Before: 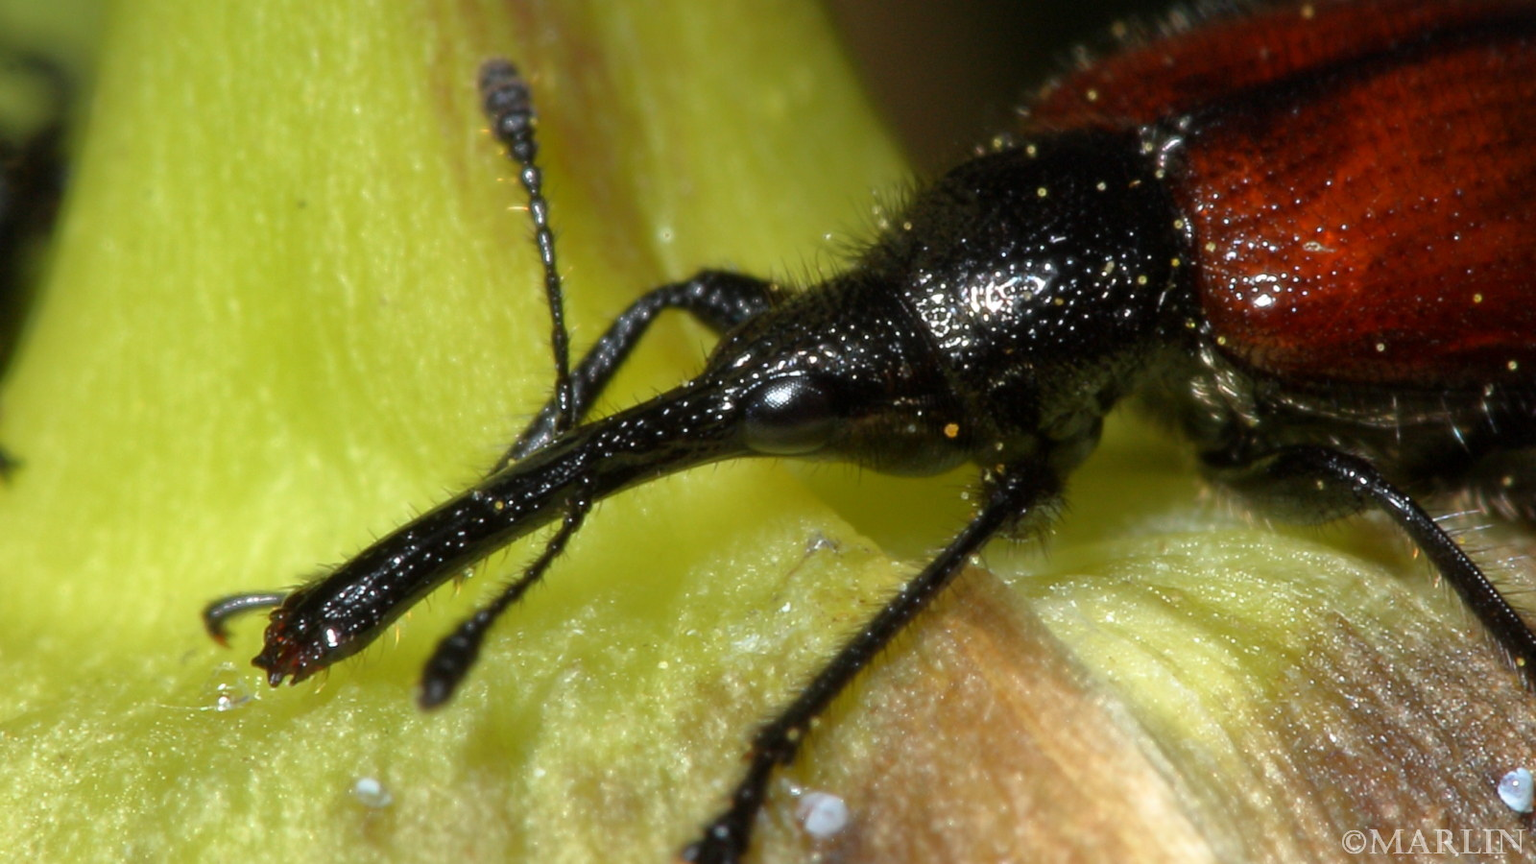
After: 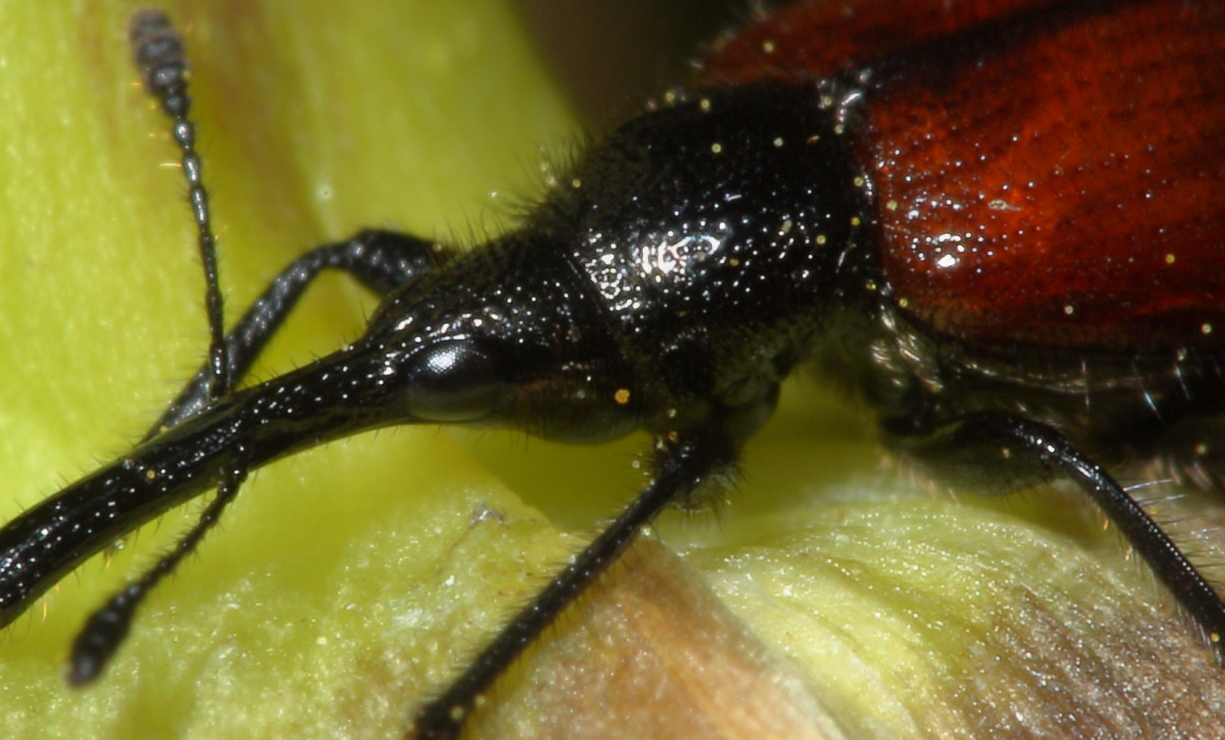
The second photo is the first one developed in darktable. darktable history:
crop: left 23.095%, top 5.827%, bottom 11.854%
contrast equalizer: octaves 7, y [[0.6 ×6], [0.55 ×6], [0 ×6], [0 ×6], [0 ×6]], mix -0.3
